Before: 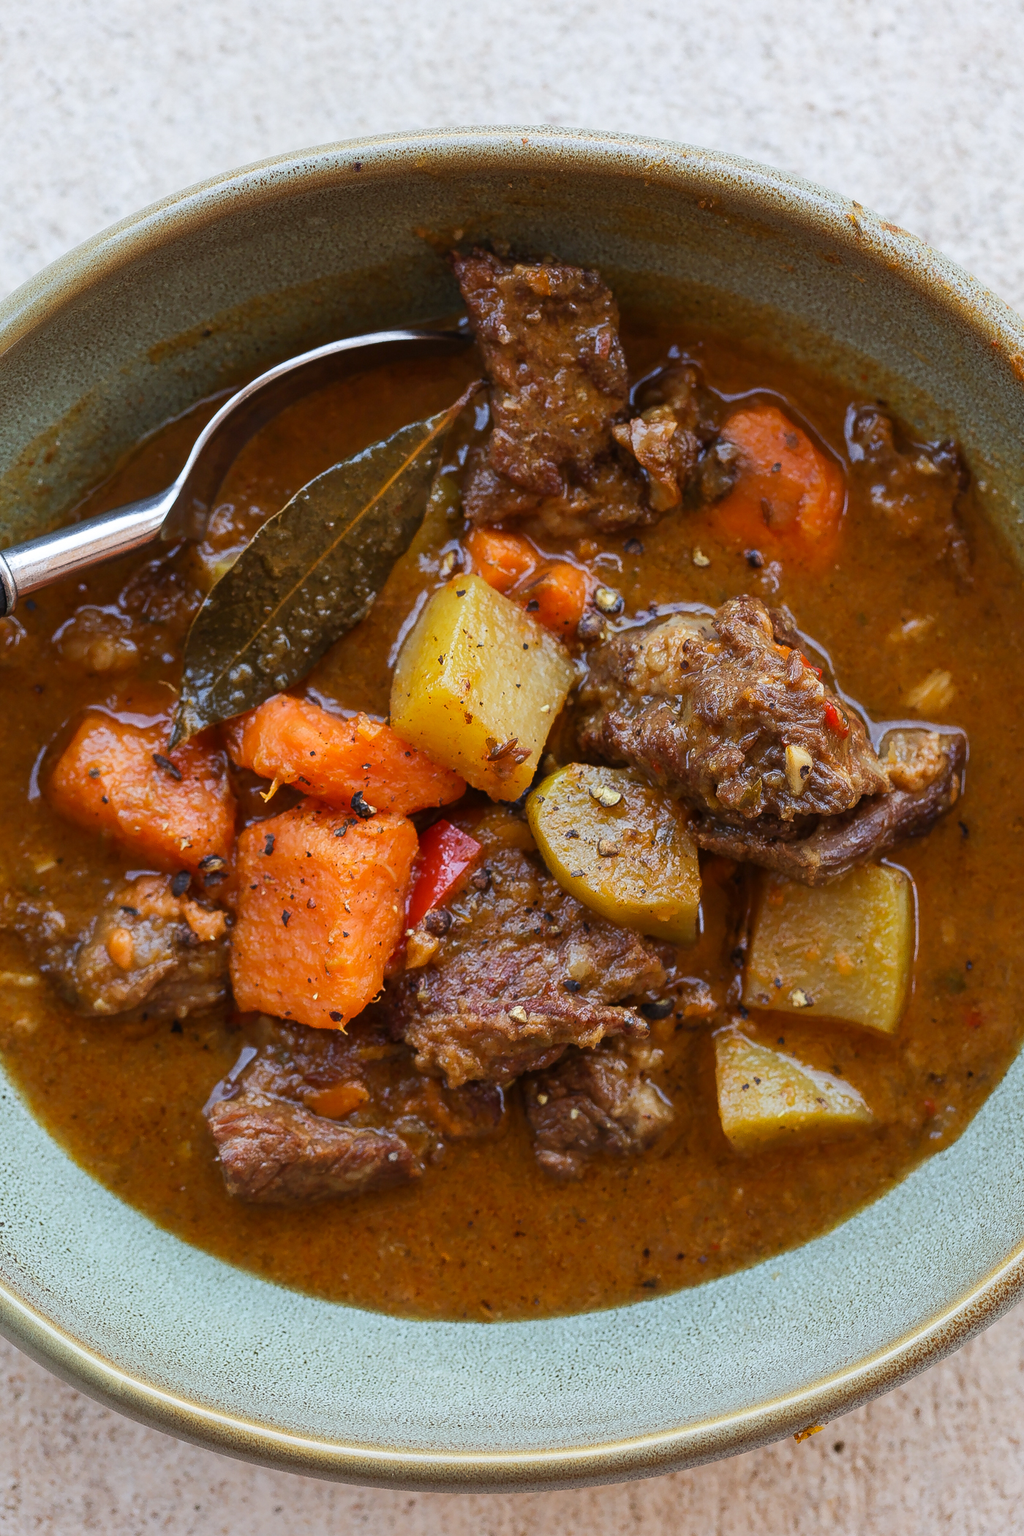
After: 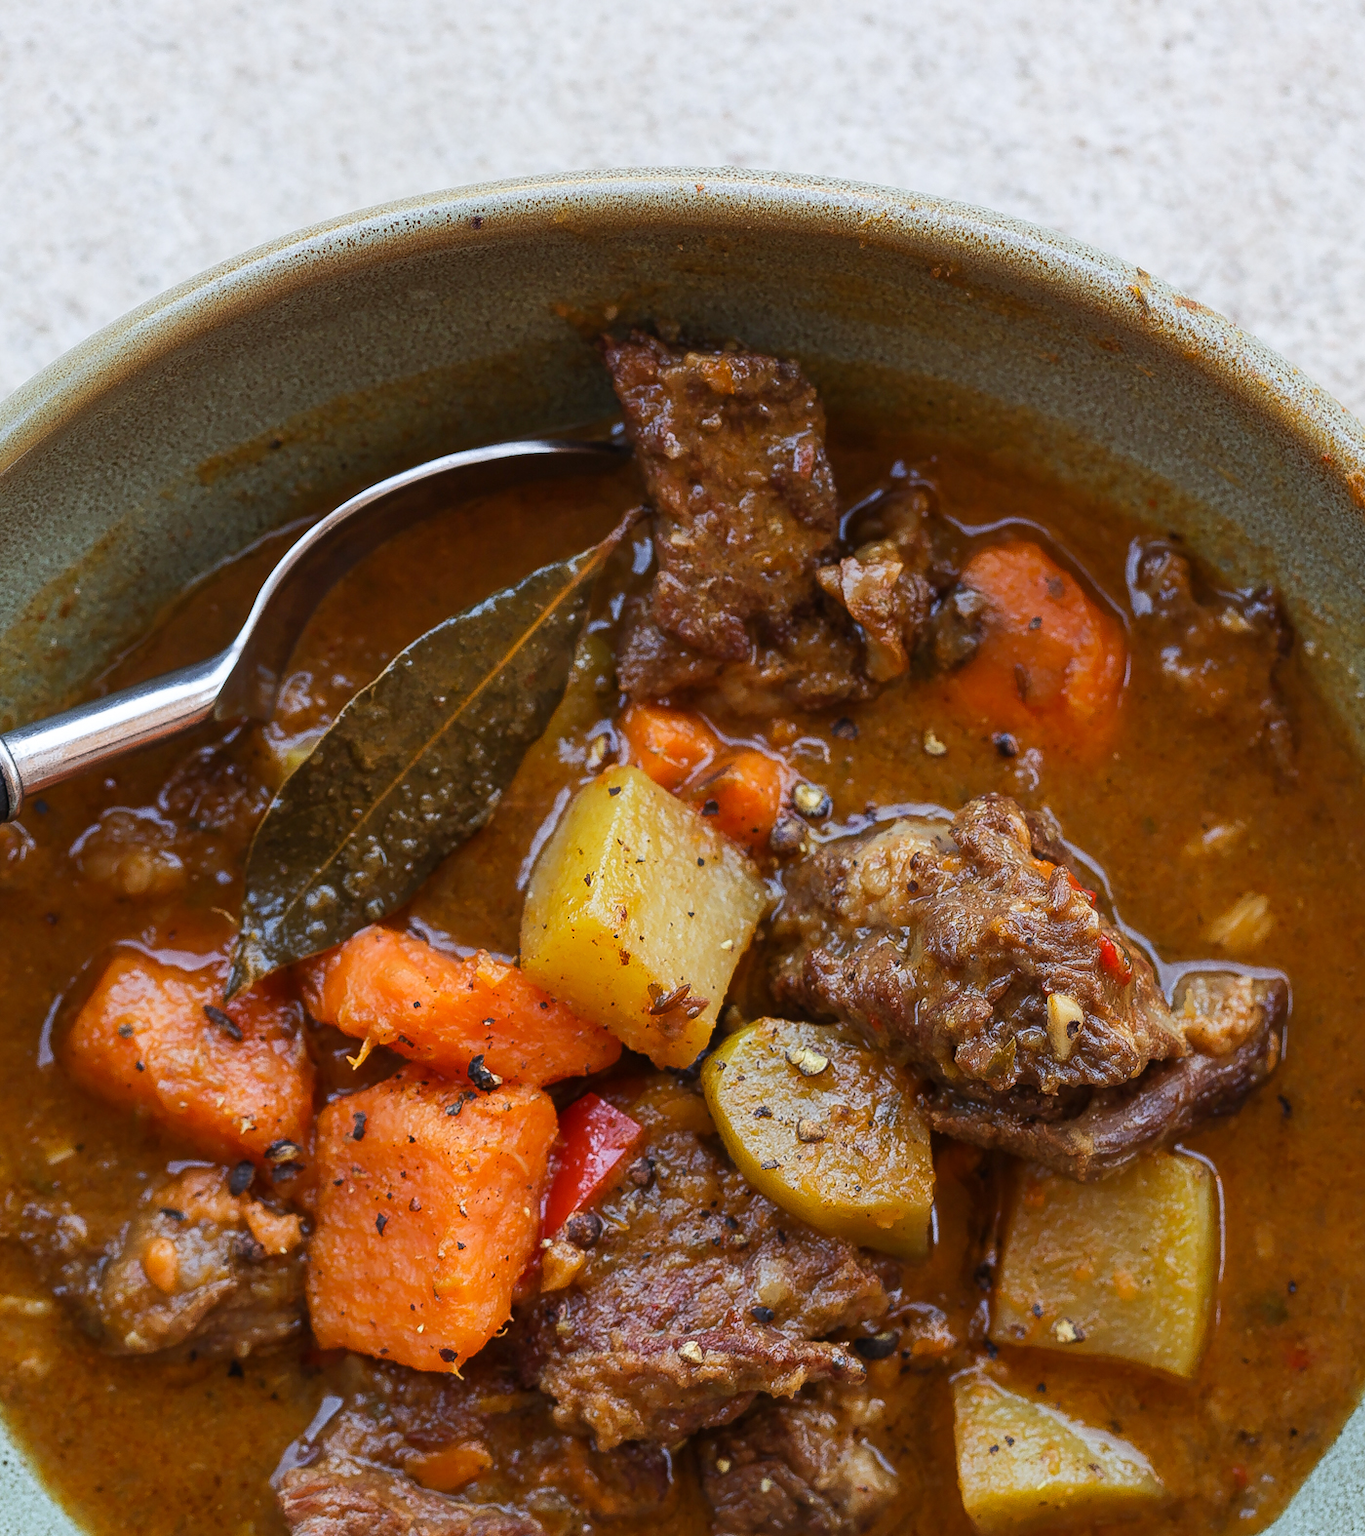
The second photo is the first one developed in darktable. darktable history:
crop: bottom 24.991%
